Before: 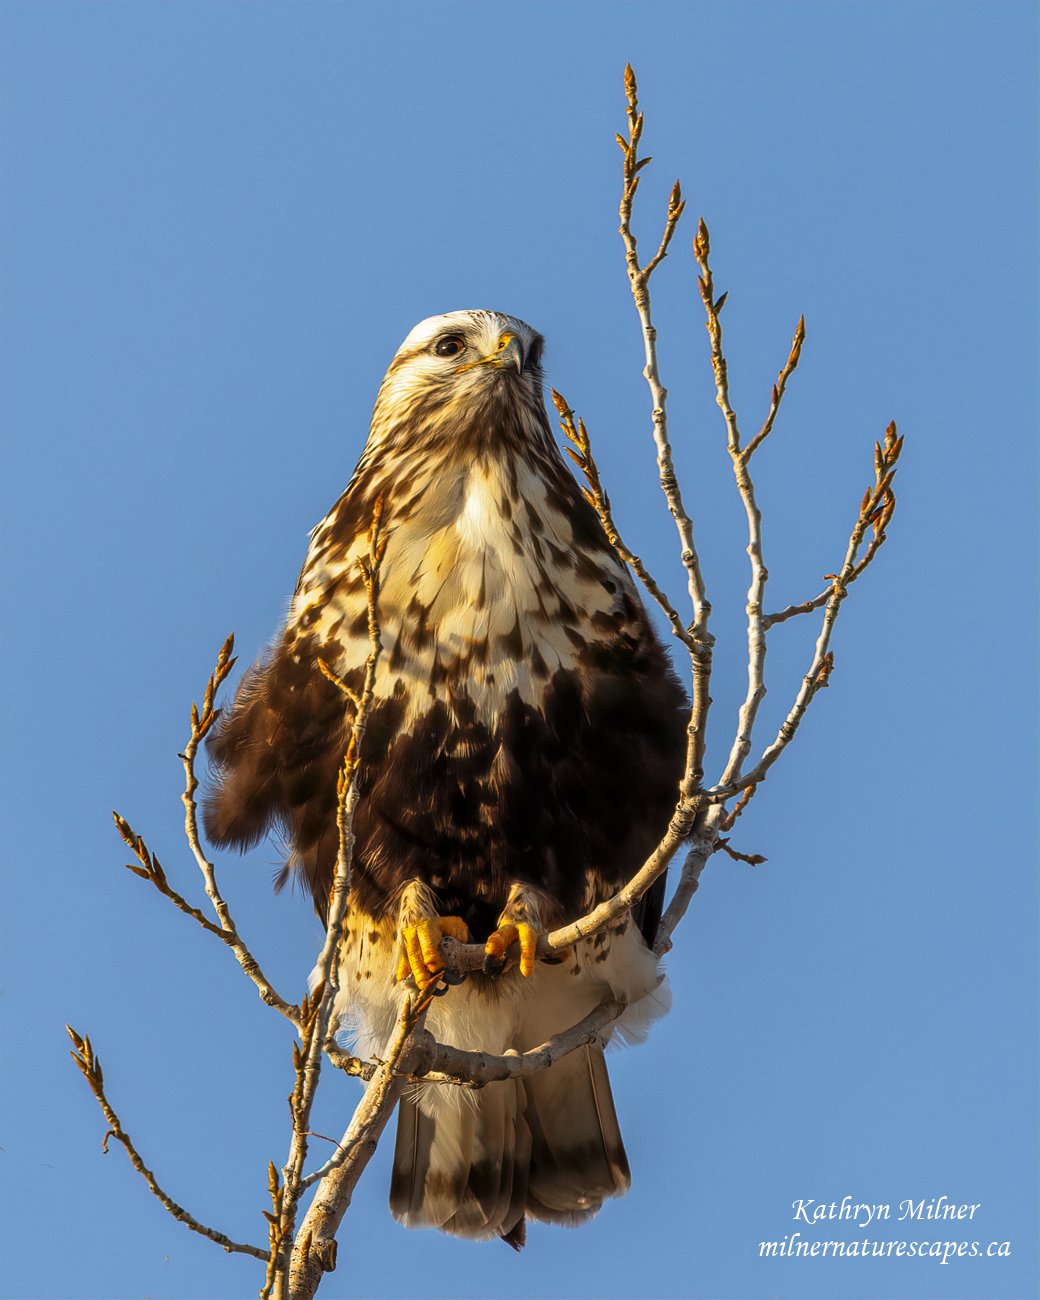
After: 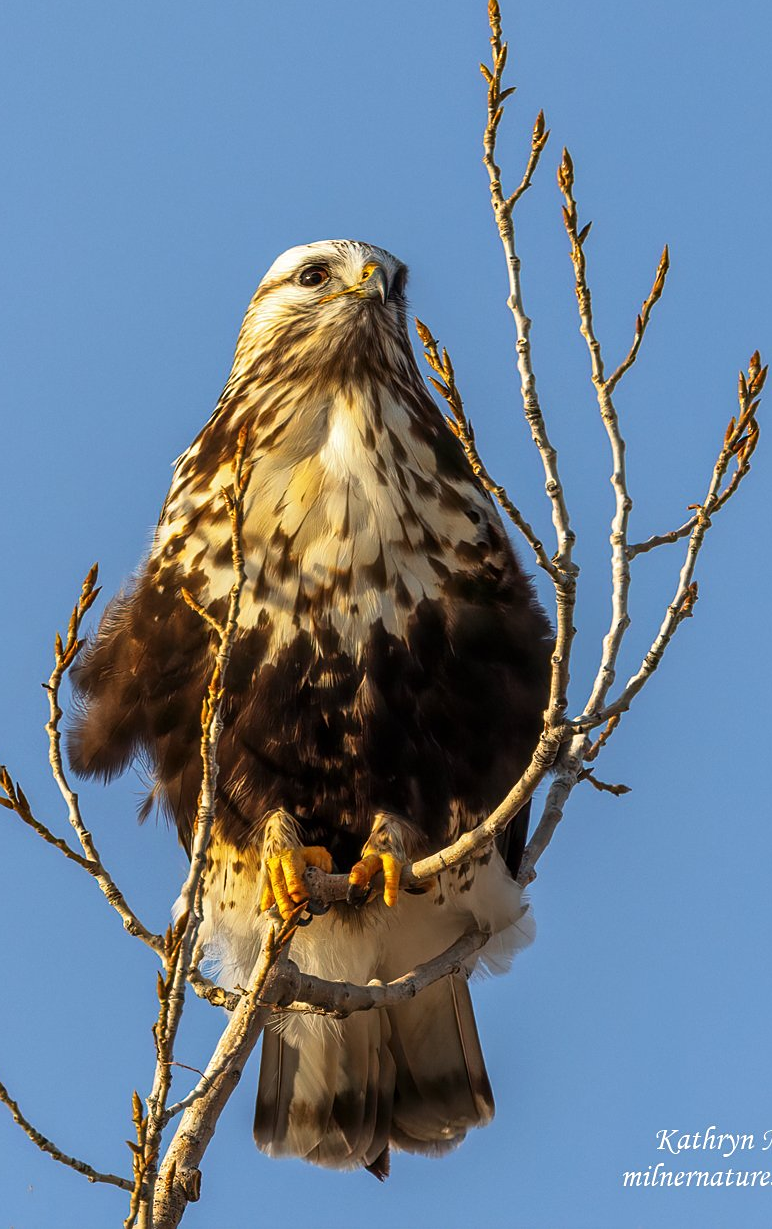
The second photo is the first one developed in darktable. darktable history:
crop and rotate: left 13.129%, top 5.407%, right 12.63%
sharpen: amount 0.203
tone equalizer: on, module defaults
